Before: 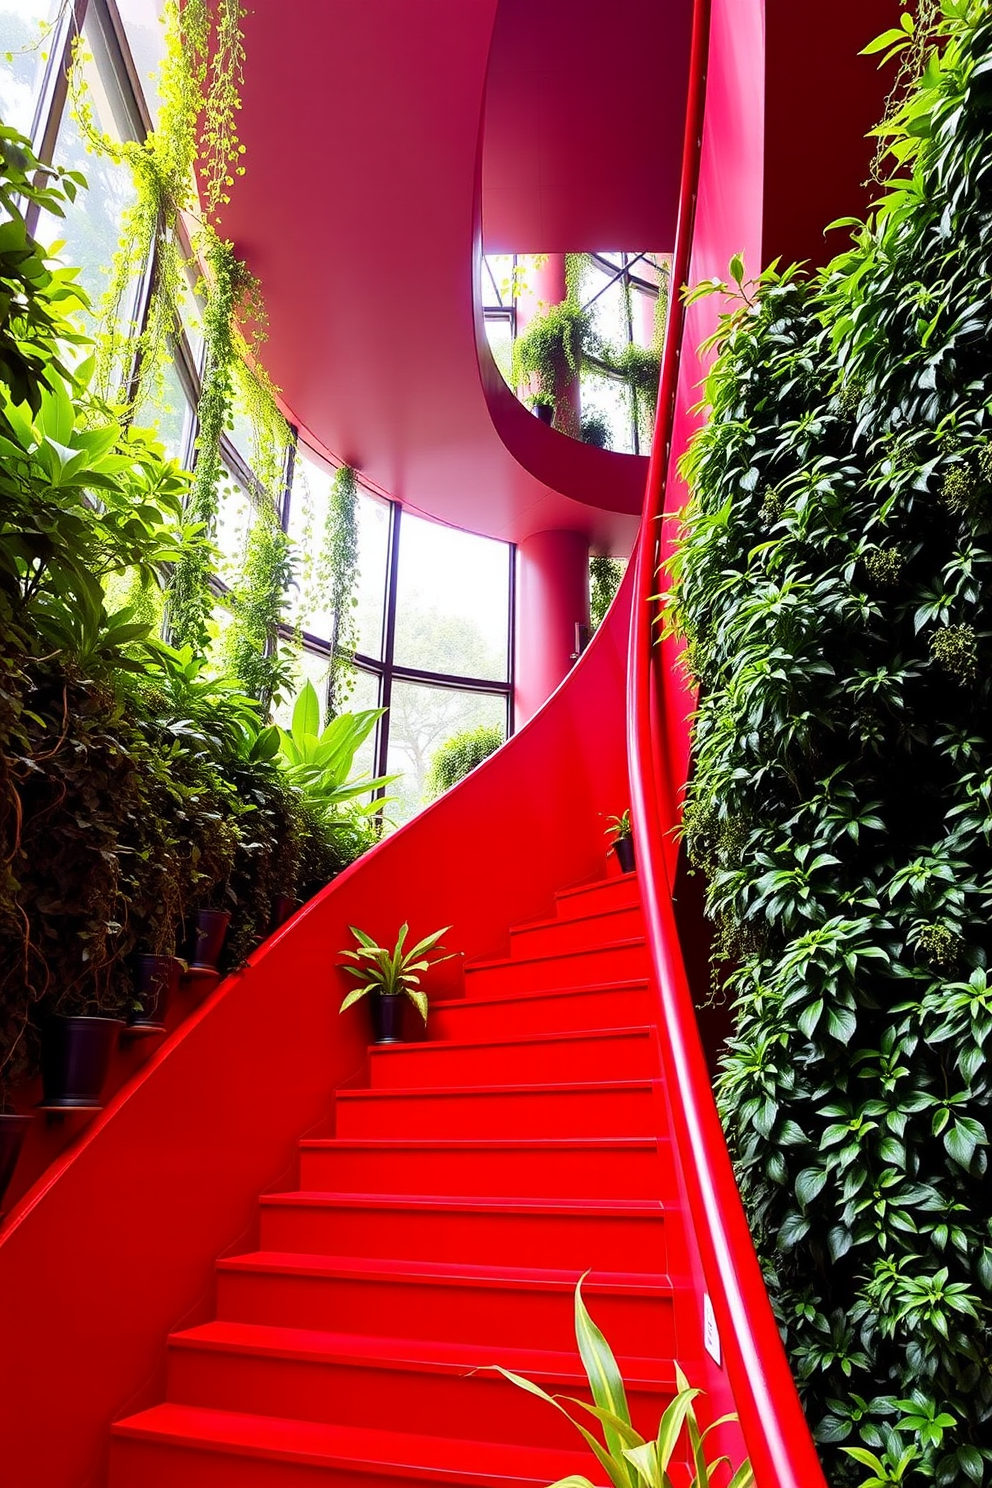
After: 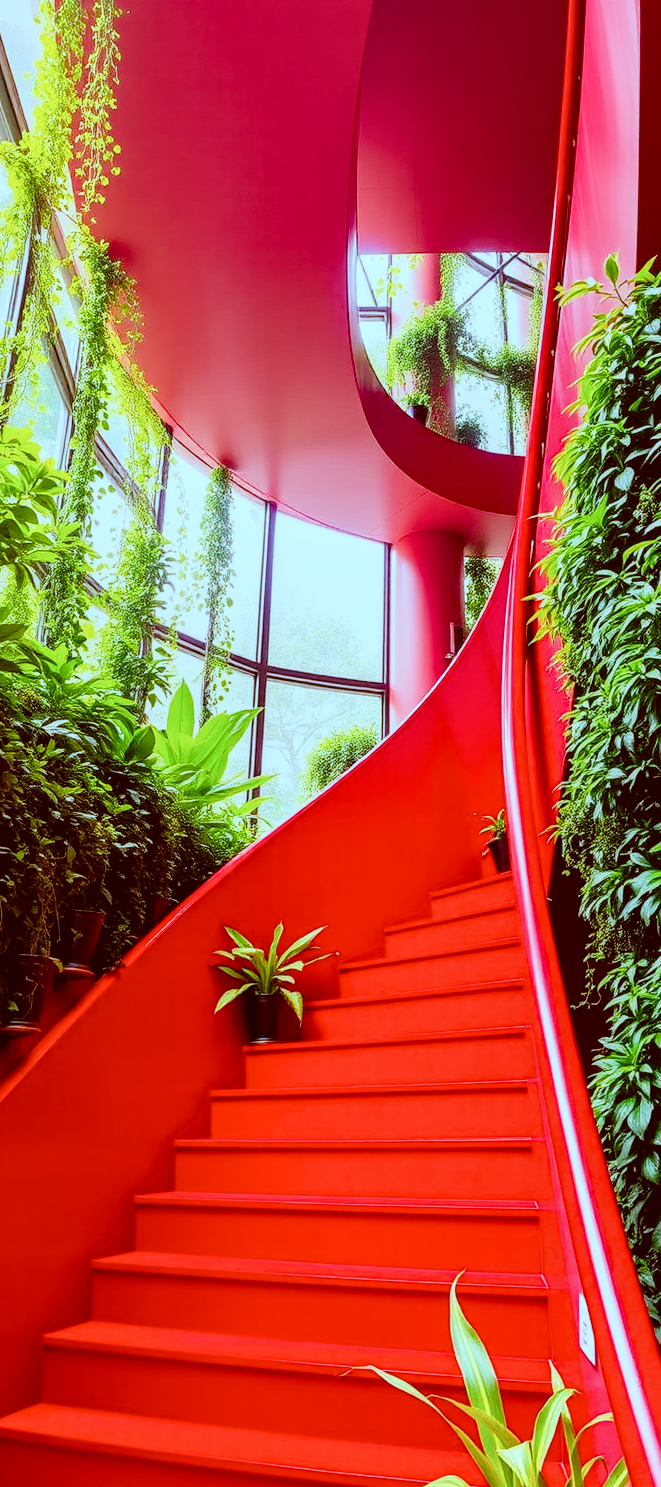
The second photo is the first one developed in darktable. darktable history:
color correction: highlights a* -14.18, highlights b* -16.08, shadows a* 10.36, shadows b* 29.95
exposure: black level correction 0, exposure 0.596 EV, compensate exposure bias true, compensate highlight preservation false
local contrast: highlights 54%, shadows 51%, detail 130%, midtone range 0.45
tone equalizer: mask exposure compensation -0.503 EV
color balance rgb: shadows lift › chroma 2.64%, shadows lift › hue 192.39°, linear chroma grading › global chroma 9.135%, perceptual saturation grading › global saturation 7.145%, perceptual saturation grading › shadows 5.025%
filmic rgb: black relative exposure -8.02 EV, white relative exposure 4.05 EV, threshold 2.95 EV, hardness 4.18, contrast 0.922, enable highlight reconstruction true
crop and rotate: left 12.668%, right 20.619%
